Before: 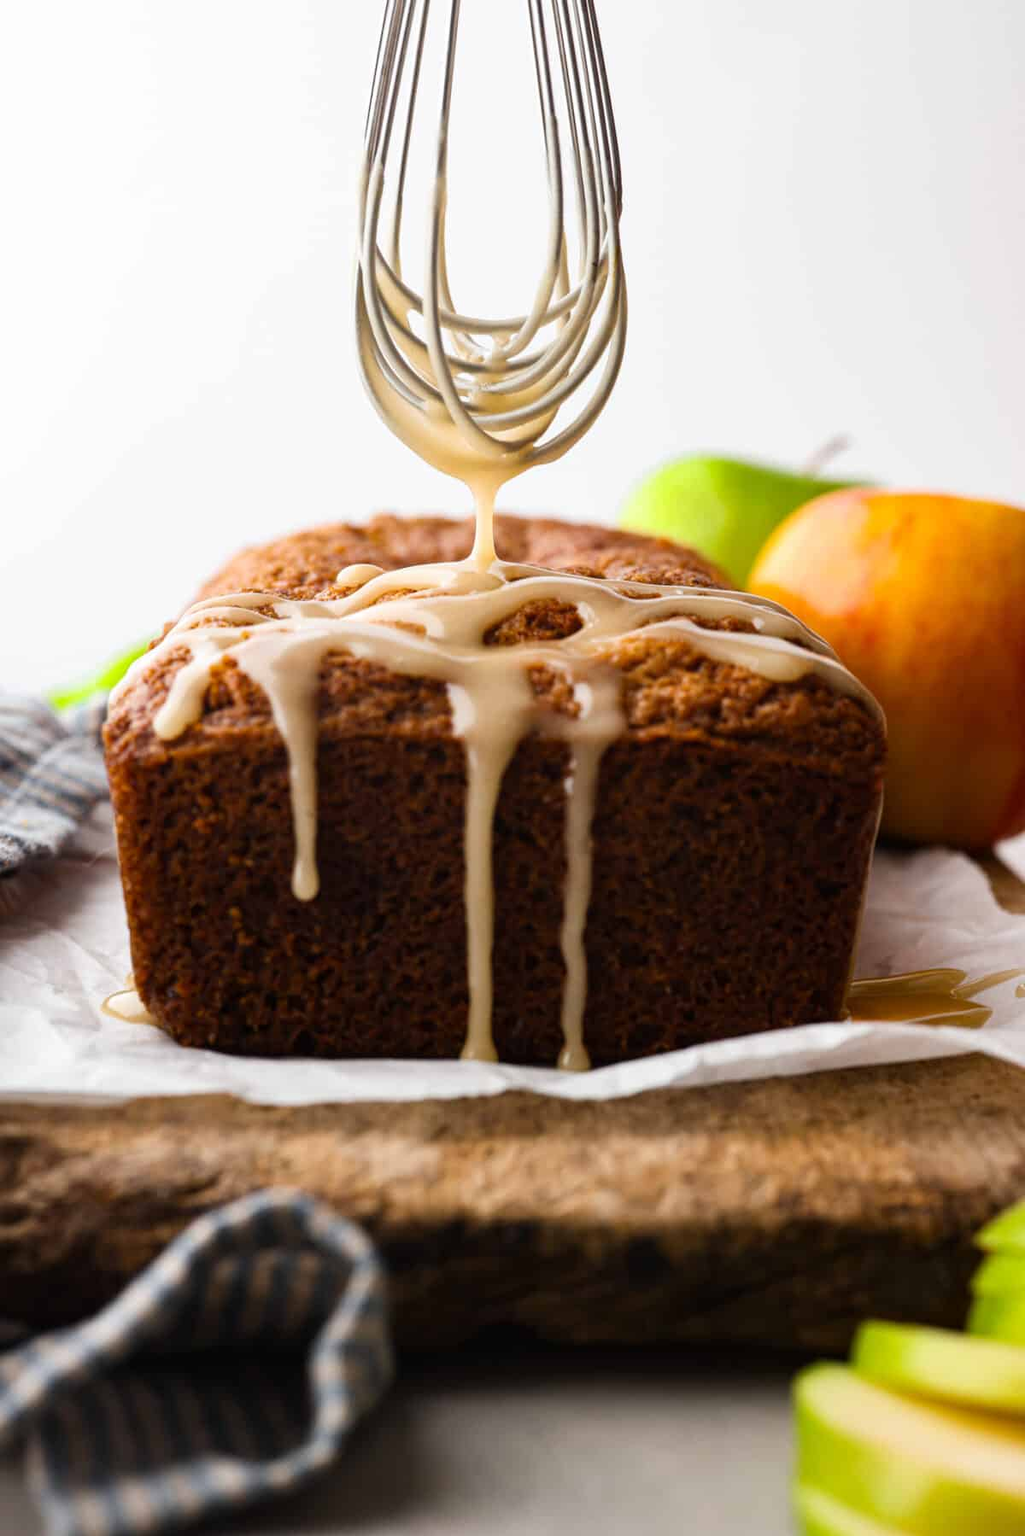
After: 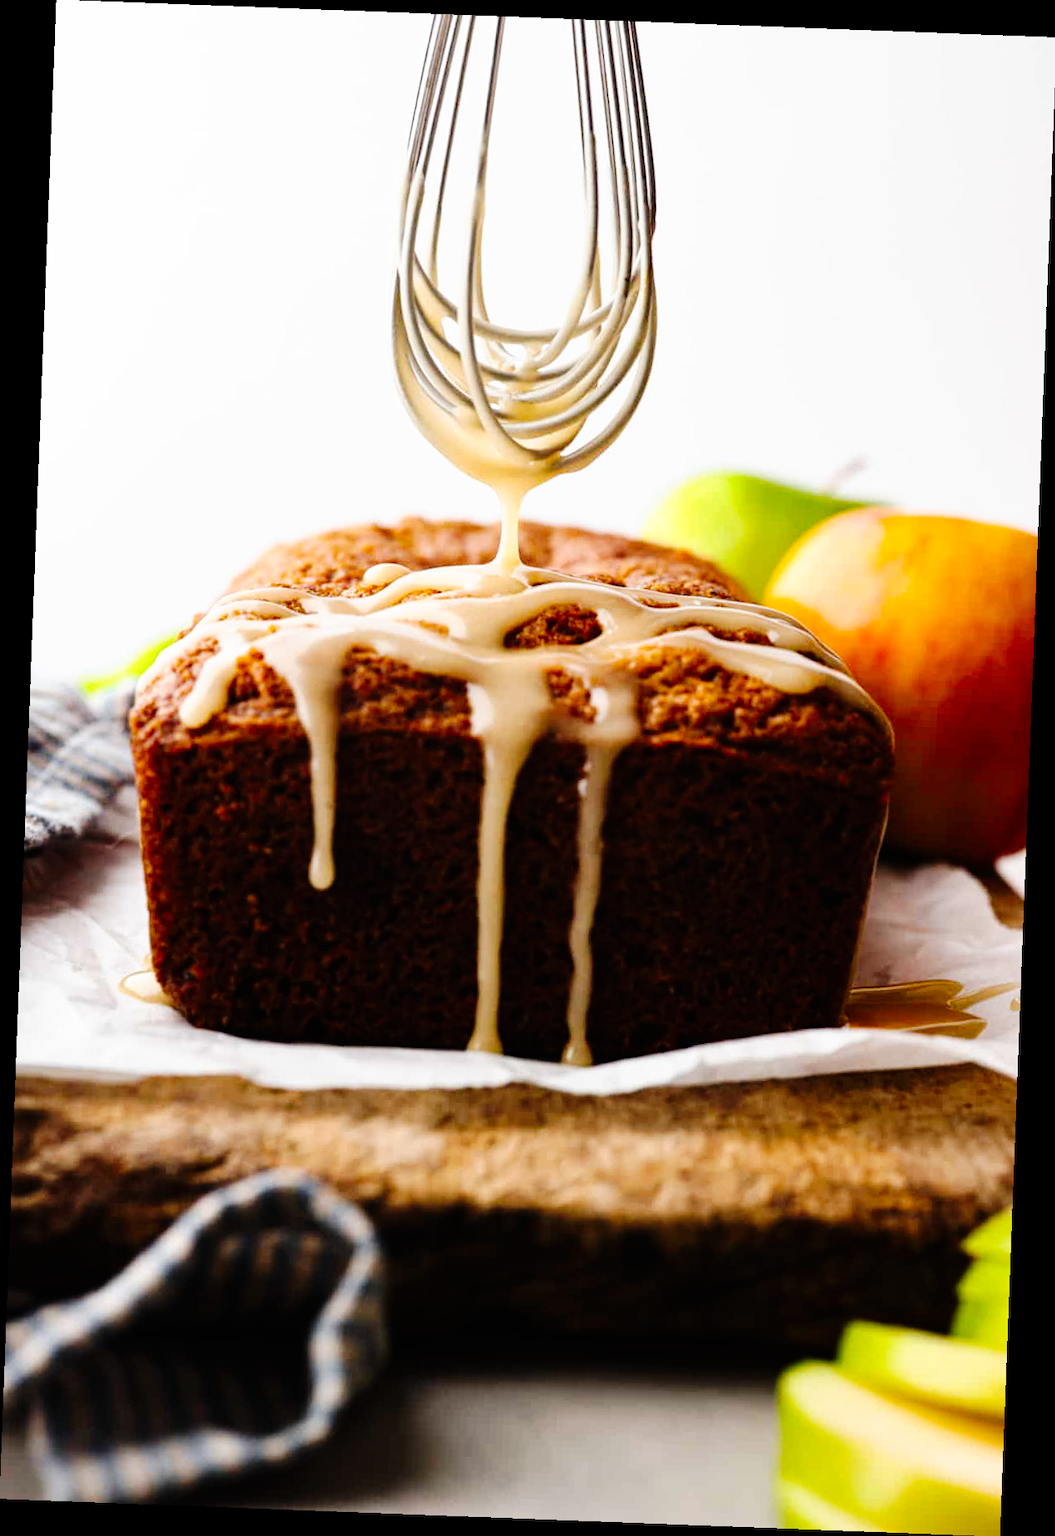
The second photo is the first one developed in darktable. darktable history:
tone curve: curves: ch0 [(0, 0) (0.003, 0.003) (0.011, 0.005) (0.025, 0.008) (0.044, 0.012) (0.069, 0.02) (0.1, 0.031) (0.136, 0.047) (0.177, 0.088) (0.224, 0.141) (0.277, 0.222) (0.335, 0.32) (0.399, 0.422) (0.468, 0.523) (0.543, 0.623) (0.623, 0.716) (0.709, 0.796) (0.801, 0.878) (0.898, 0.957) (1, 1)], preserve colors none
rotate and perspective: rotation 2.17°, automatic cropping off
